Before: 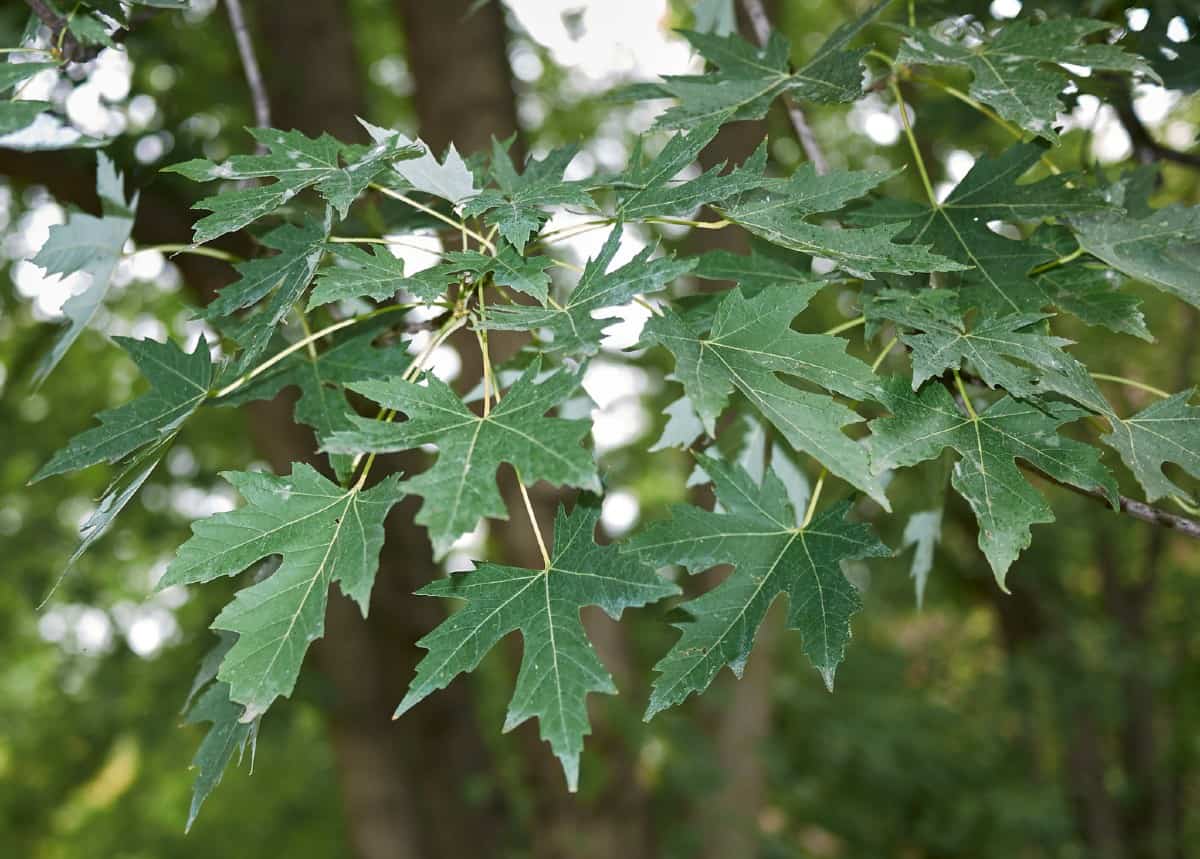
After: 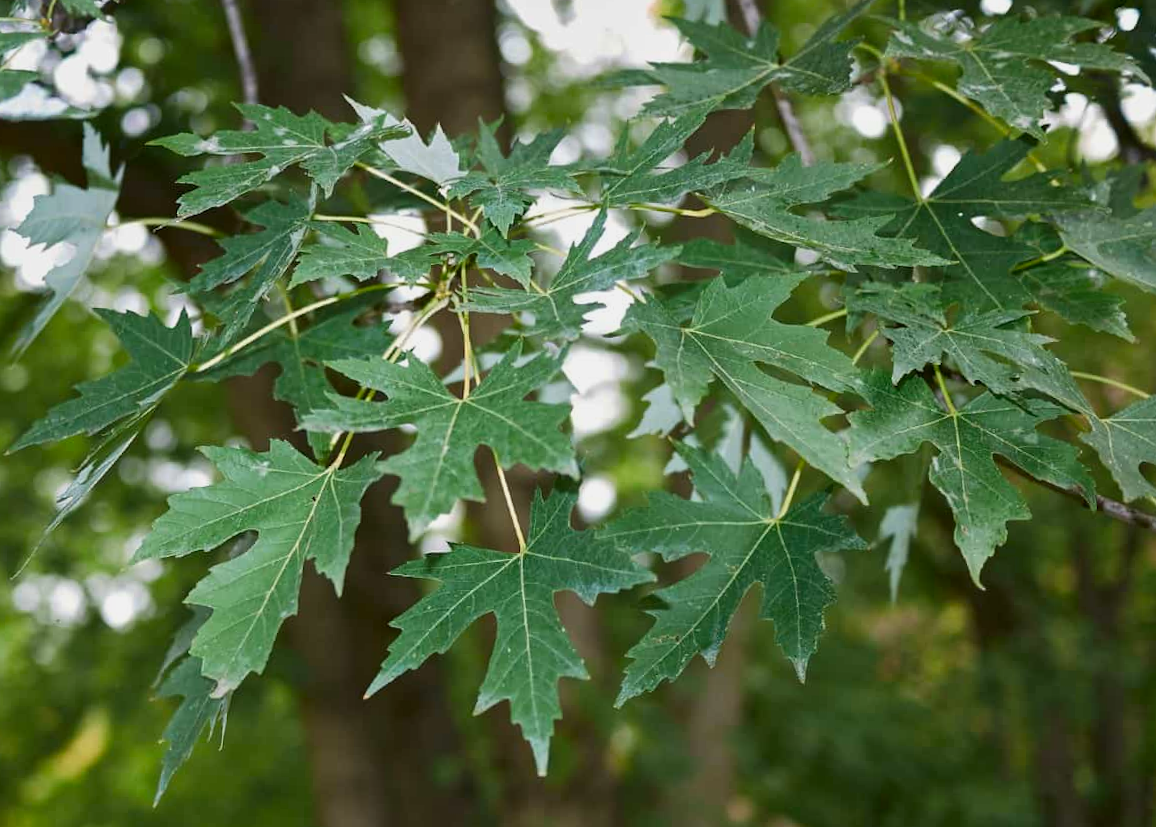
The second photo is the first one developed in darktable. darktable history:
exposure: exposure -0.206 EV, compensate highlight preservation false
contrast brightness saturation: contrast 0.076, saturation 0.199
crop and rotate: angle -1.56°
